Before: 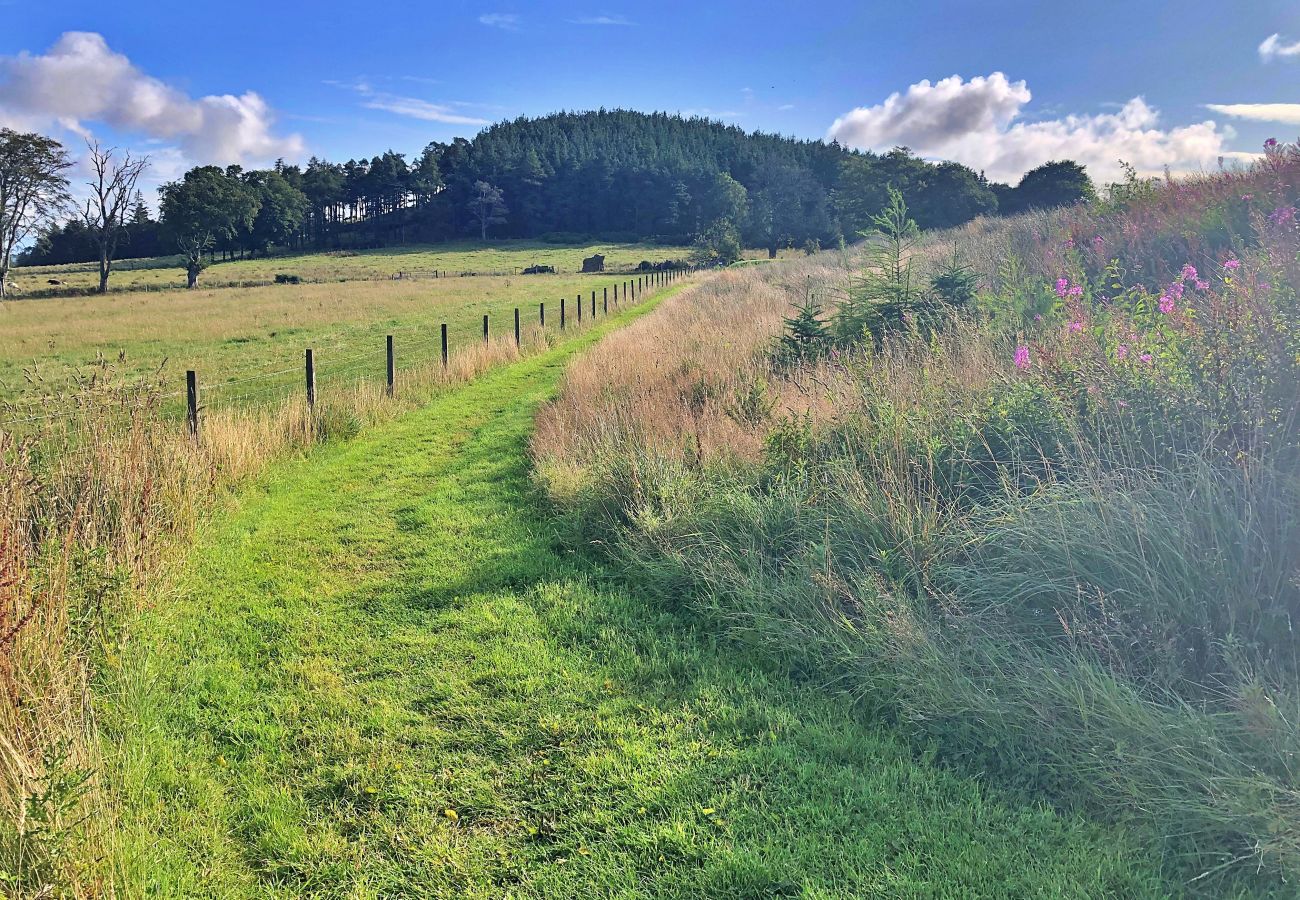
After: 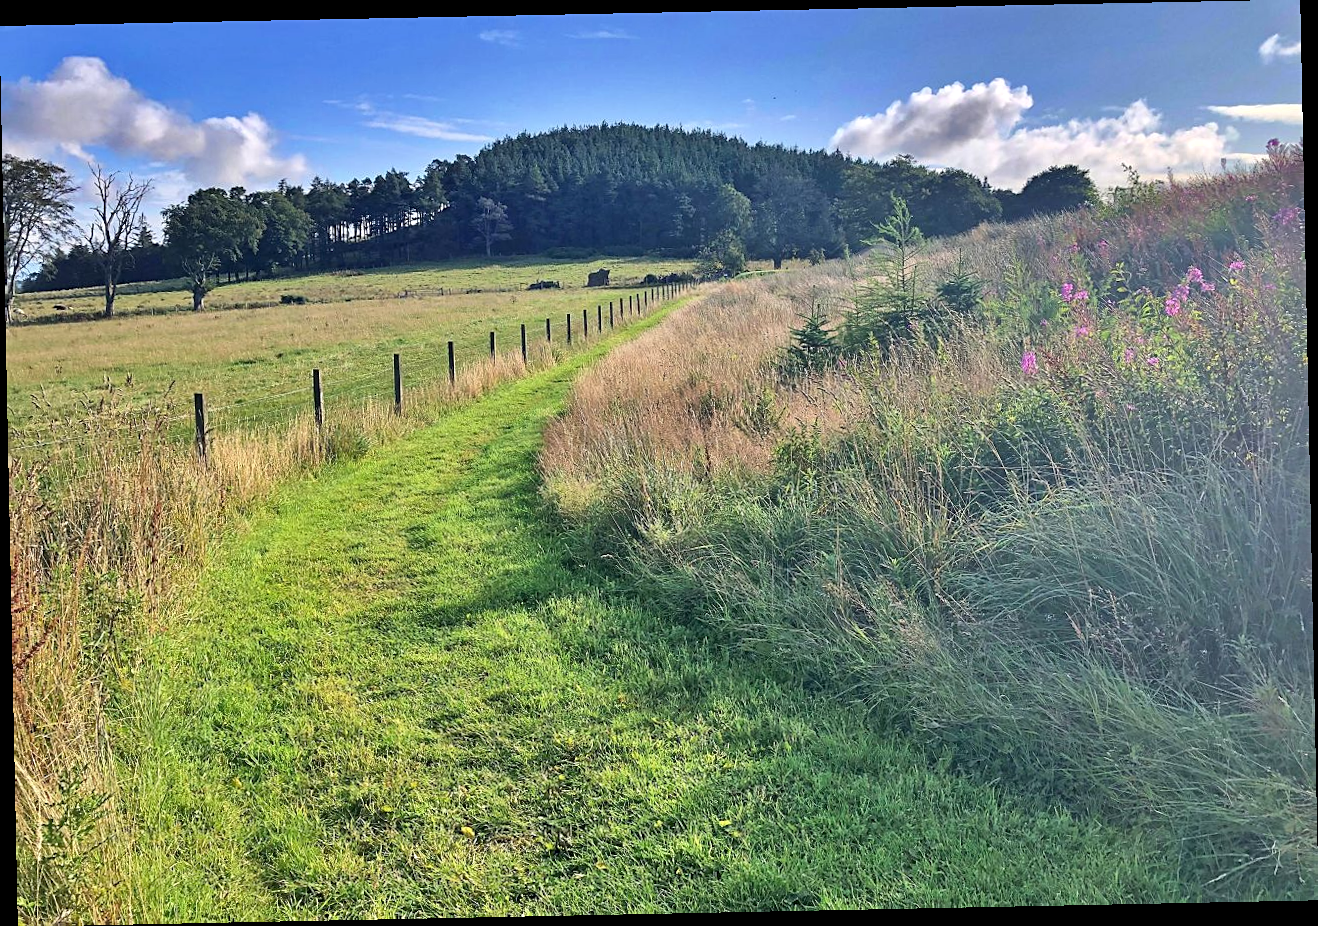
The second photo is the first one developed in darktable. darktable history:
local contrast: mode bilateral grid, contrast 20, coarseness 50, detail 130%, midtone range 0.2
sharpen: amount 0.2
rotate and perspective: rotation -1.17°, automatic cropping off
